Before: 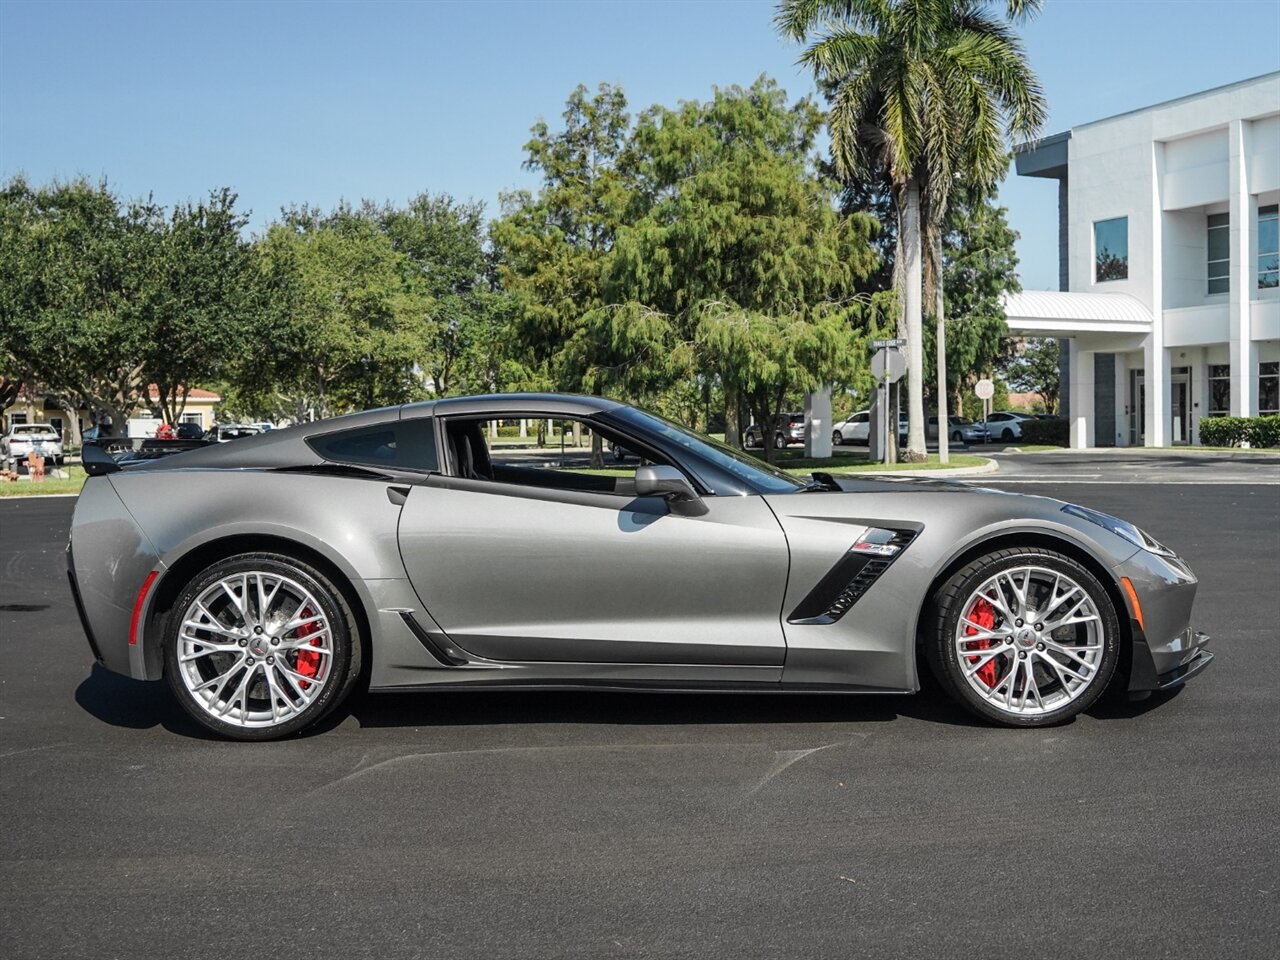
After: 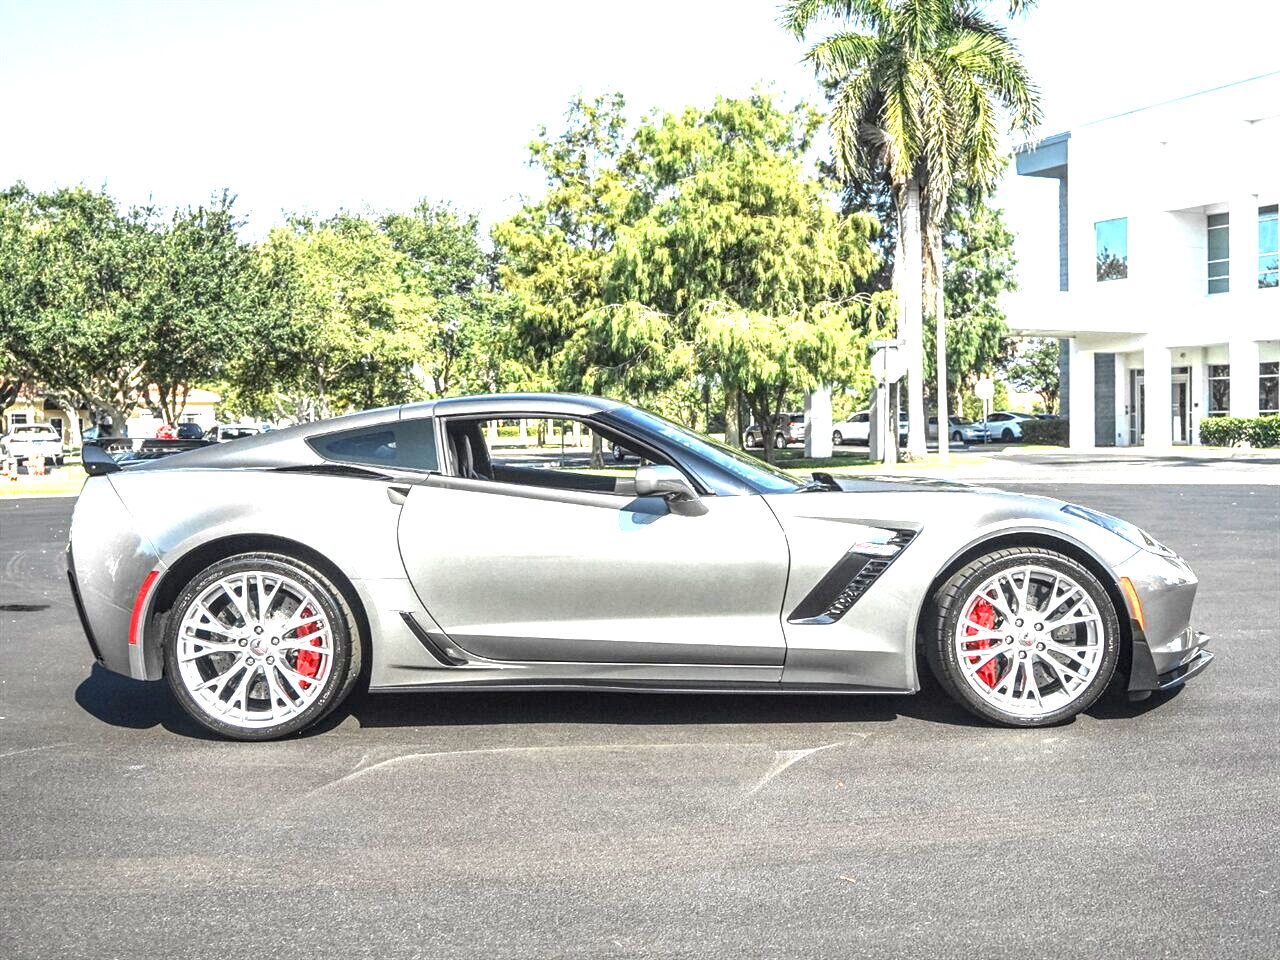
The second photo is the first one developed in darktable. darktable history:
color balance: contrast fulcrum 17.78%
local contrast: on, module defaults
exposure: exposure 2.04 EV, compensate highlight preservation false
